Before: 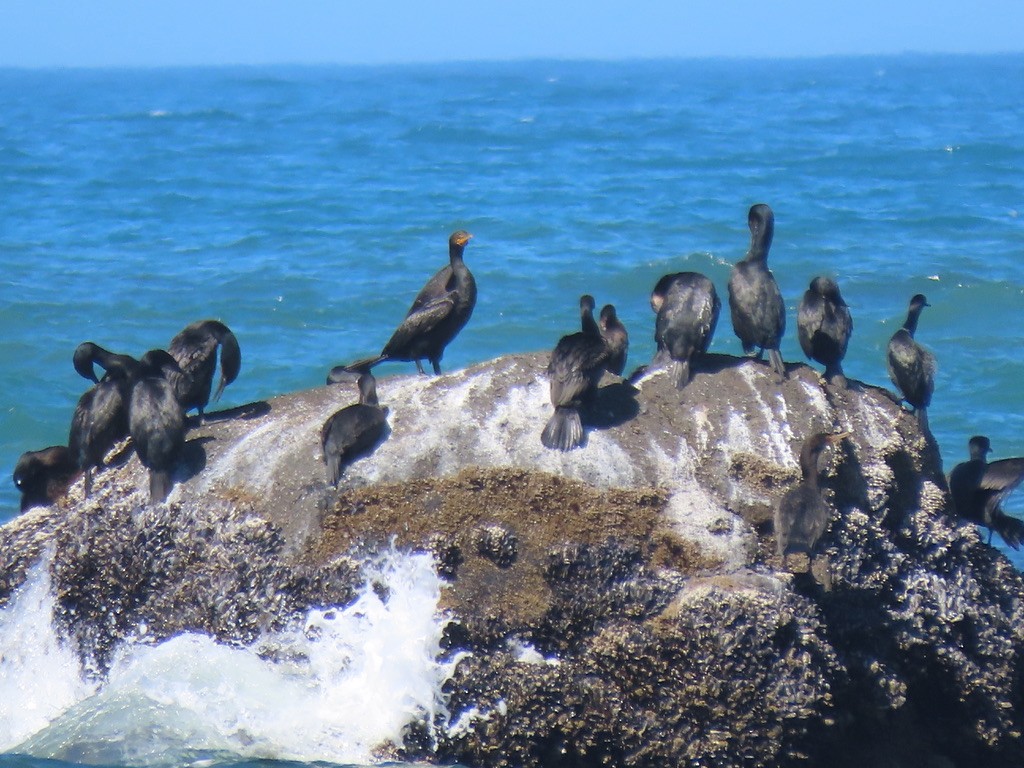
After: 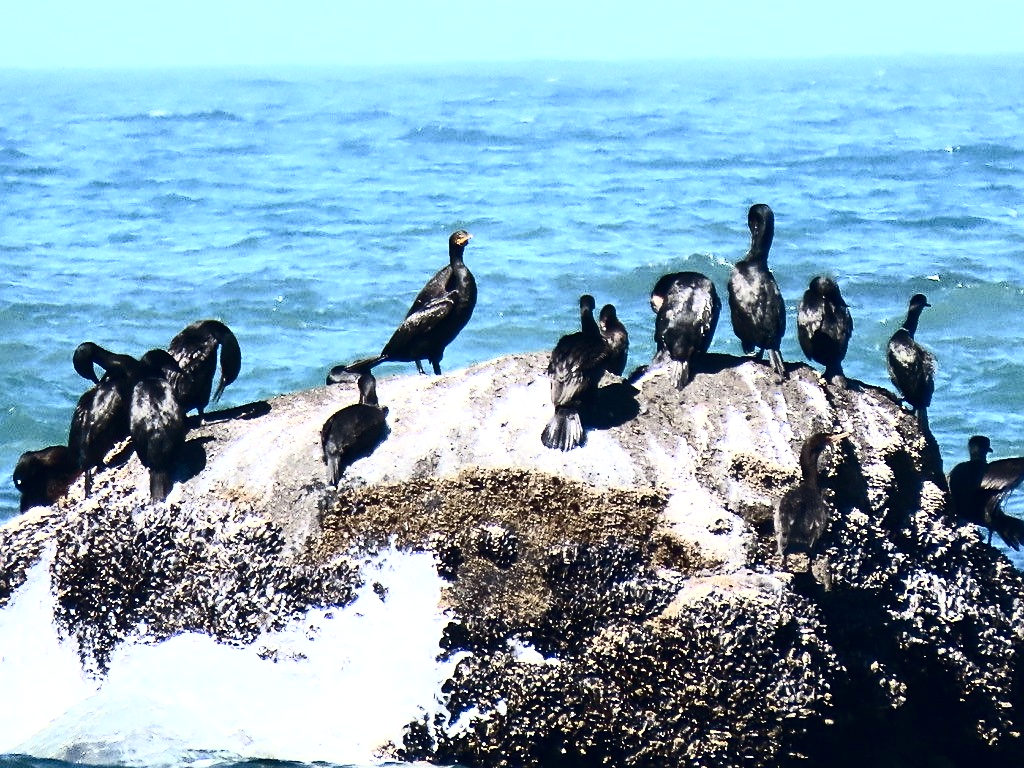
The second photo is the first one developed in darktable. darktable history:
sharpen: on, module defaults
local contrast: highlights 100%, shadows 100%, detail 120%, midtone range 0.2
contrast brightness saturation: contrast 0.93, brightness 0.2
